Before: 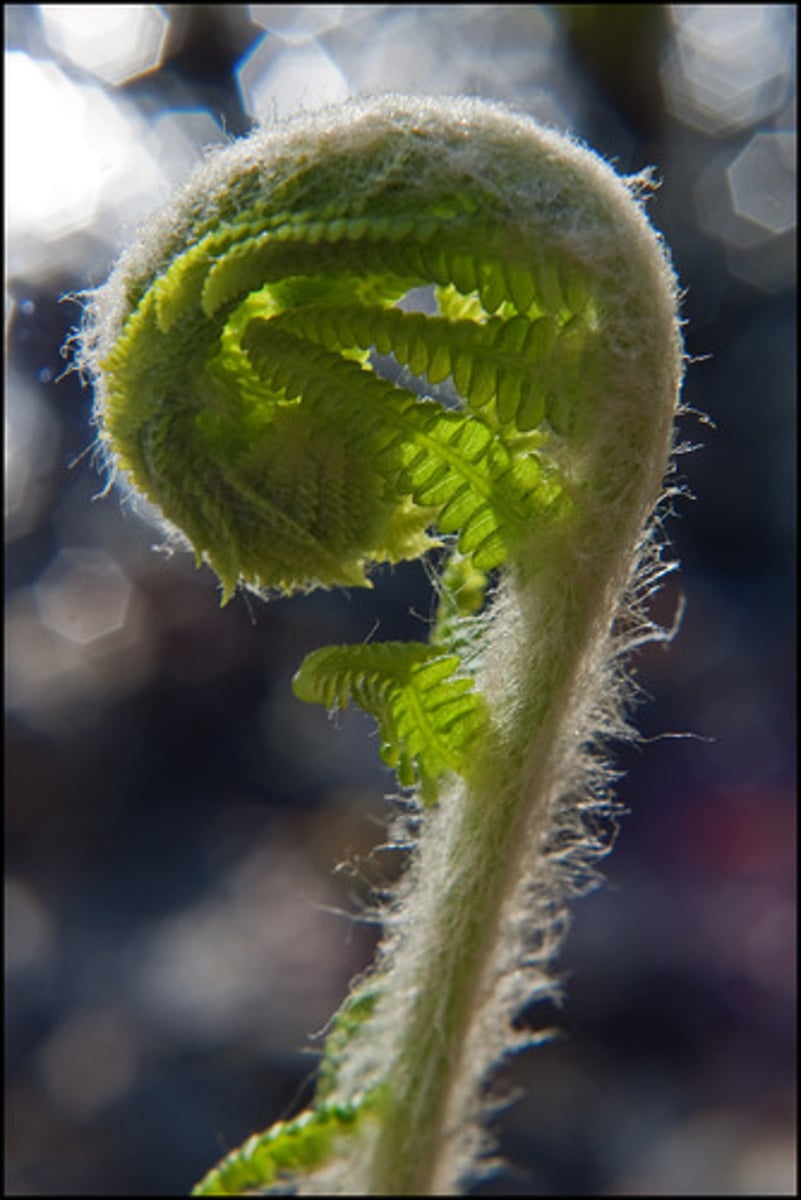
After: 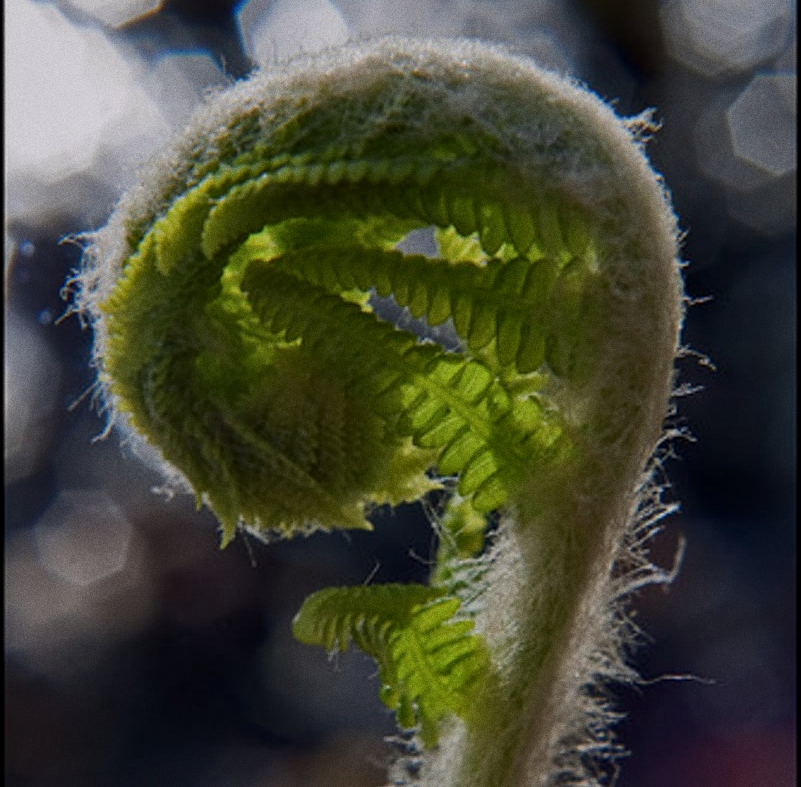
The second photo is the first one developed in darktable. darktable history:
exposure: black level correction 0, exposure -0.766 EV, compensate highlight preservation false
crop and rotate: top 4.848%, bottom 29.503%
grain: on, module defaults
rotate and perspective: automatic cropping off
white balance: red 1.009, blue 1.027
local contrast: mode bilateral grid, contrast 20, coarseness 50, detail 132%, midtone range 0.2
